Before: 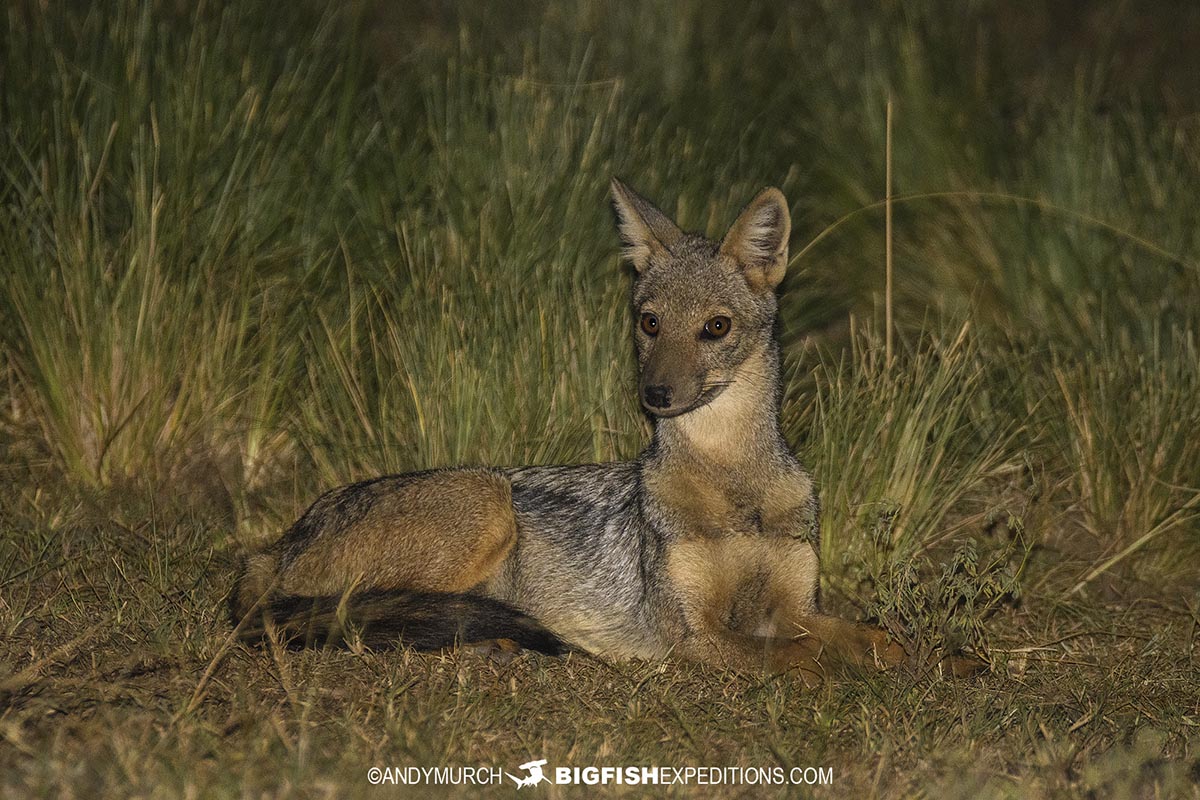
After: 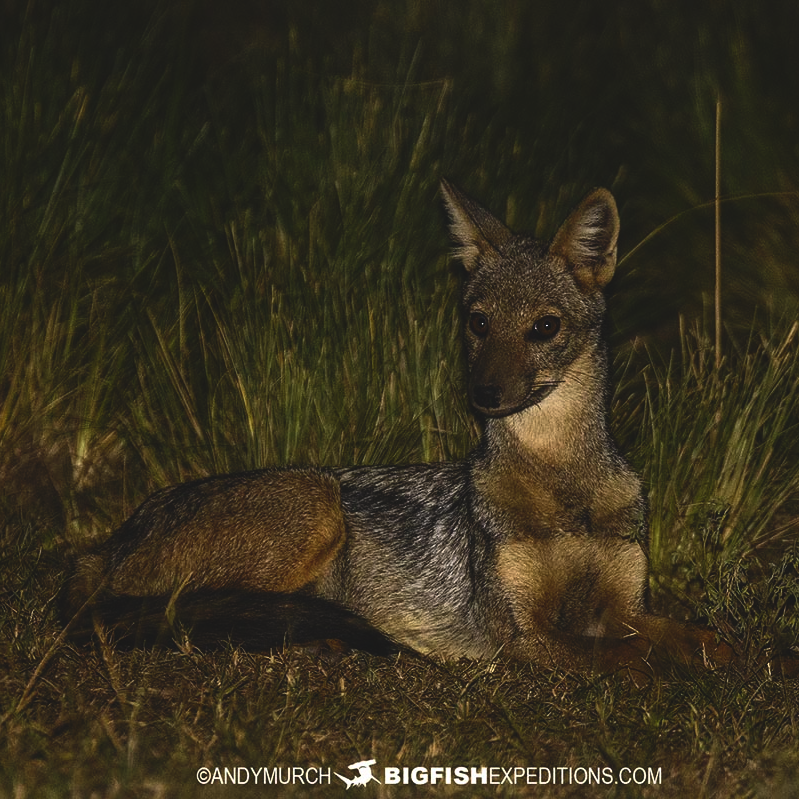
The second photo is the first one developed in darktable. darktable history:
crop and rotate: left 14.292%, right 19.041%
rgb curve: curves: ch0 [(0, 0.186) (0.314, 0.284) (0.775, 0.708) (1, 1)], compensate middle gray true, preserve colors none
contrast brightness saturation: contrast 0.21, brightness -0.11, saturation 0.21
